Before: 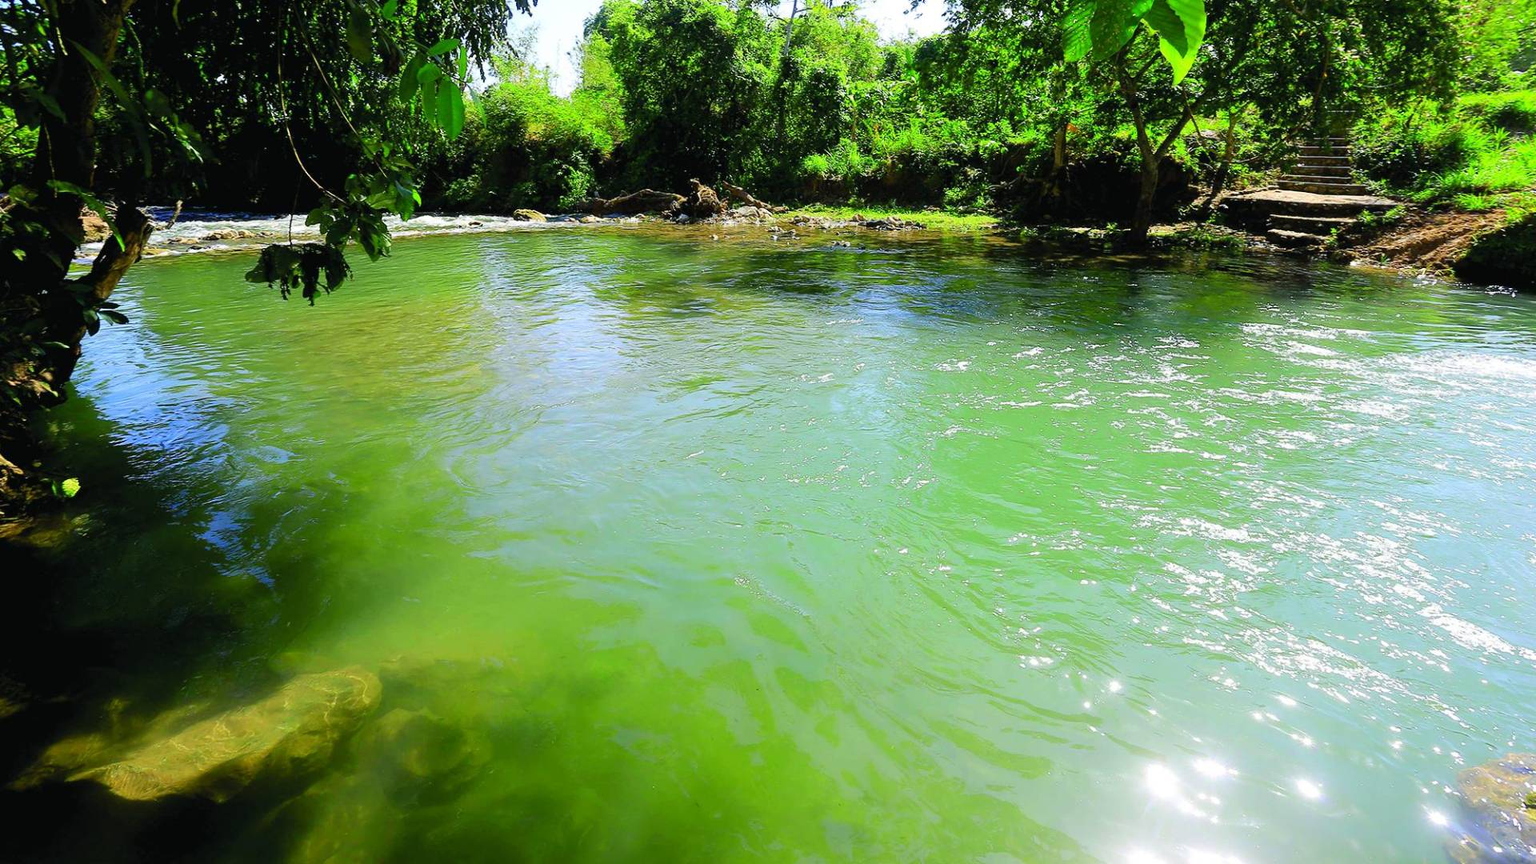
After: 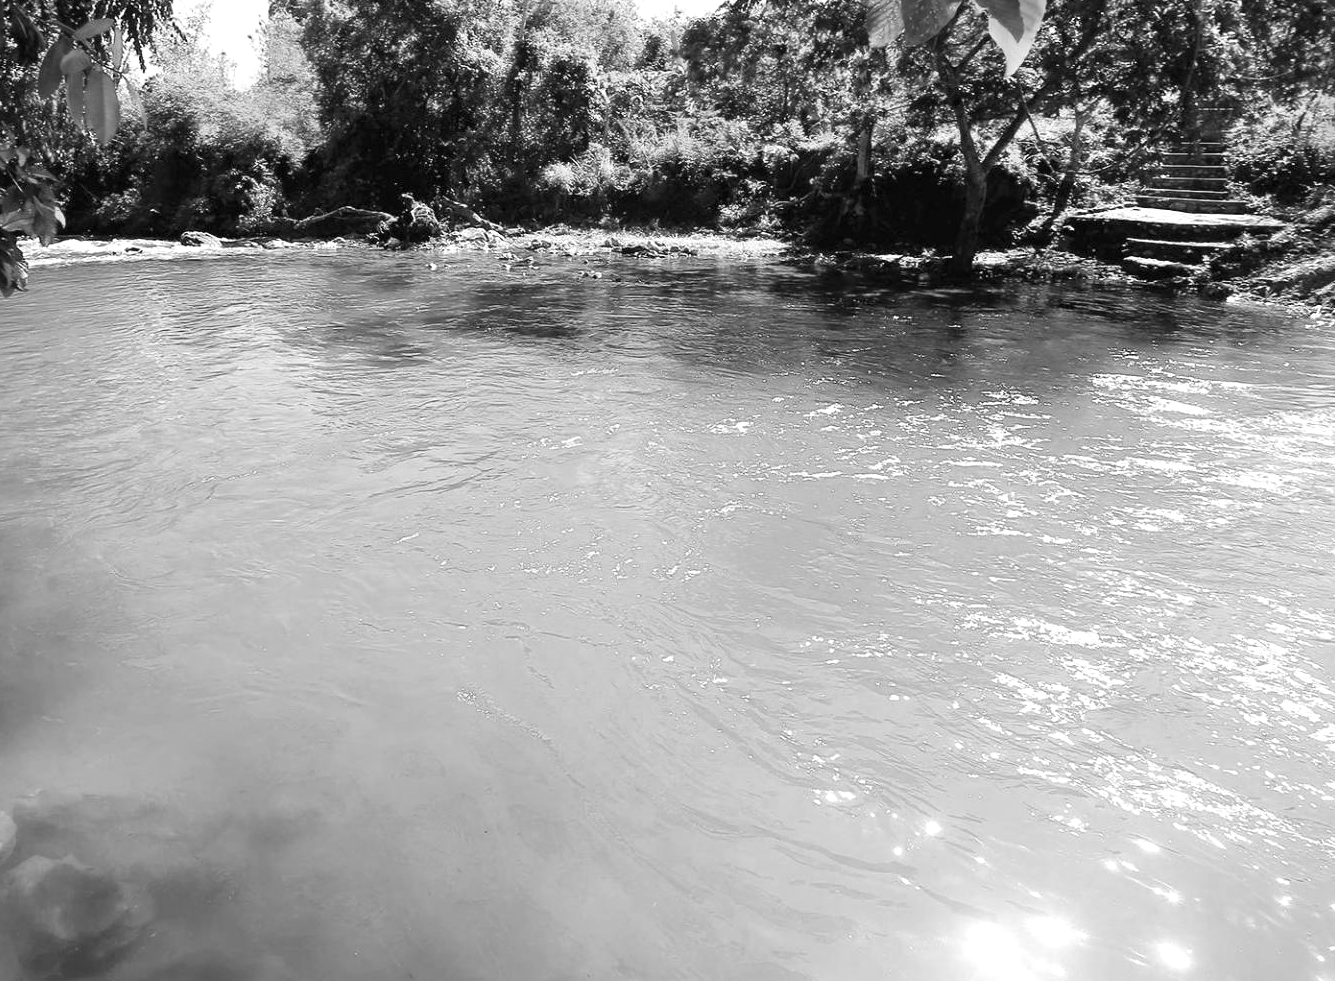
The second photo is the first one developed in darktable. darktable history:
crop and rotate: left 24.034%, top 2.838%, right 6.406%, bottom 6.299%
exposure: exposure 0.636 EV, compensate highlight preservation false
monochrome: a 26.22, b 42.67, size 0.8
contrast equalizer: y [[0.5 ×6], [0.5 ×6], [0.5 ×6], [0 ×6], [0, 0.039, 0.251, 0.29, 0.293, 0.292]]
white balance: red 1.004, blue 1.024
